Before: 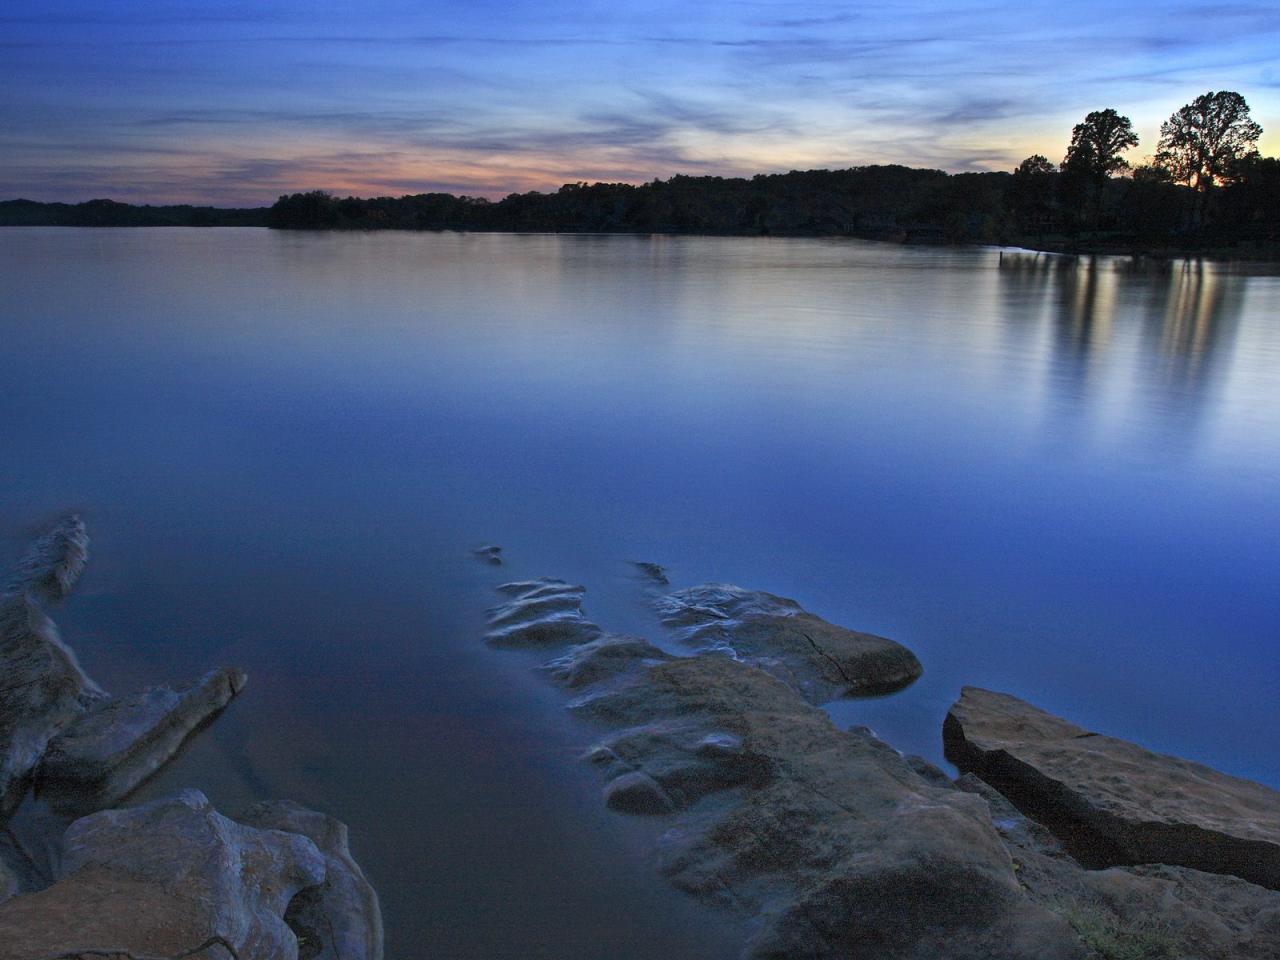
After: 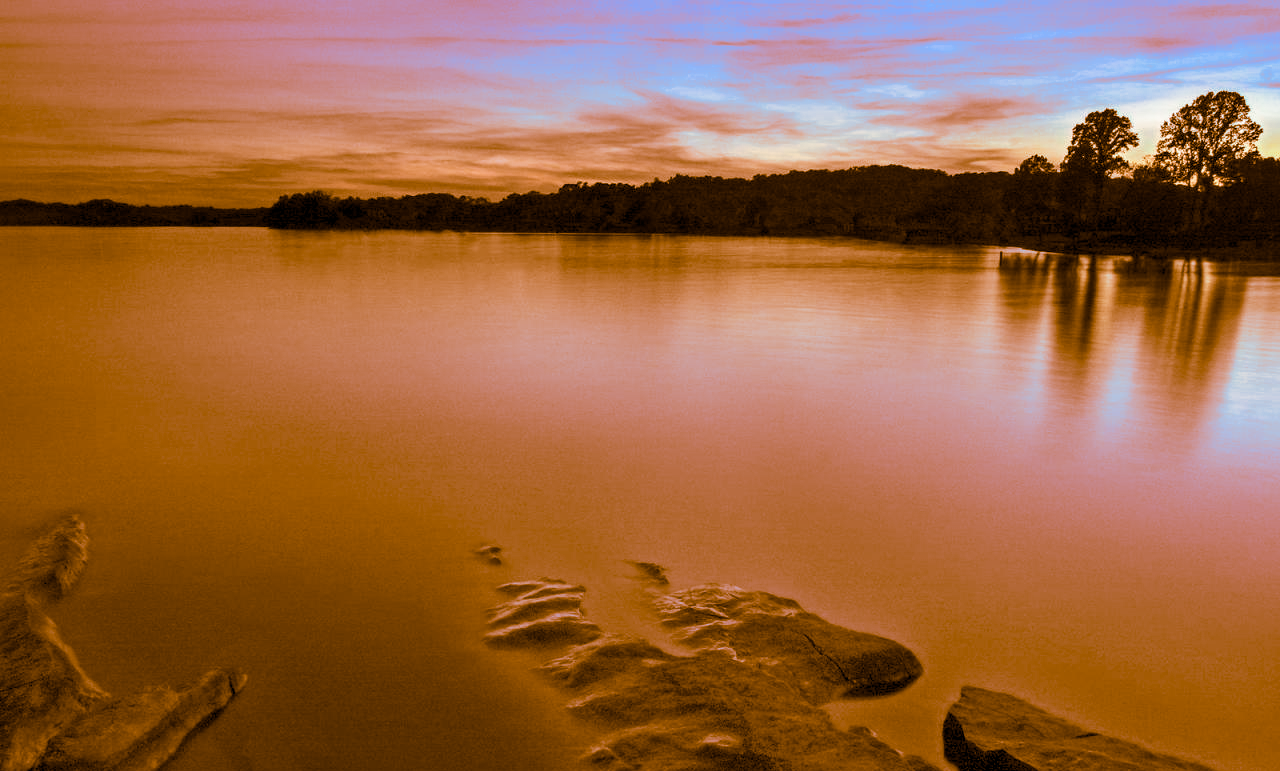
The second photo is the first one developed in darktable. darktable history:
split-toning: shadows › hue 26°, shadows › saturation 0.92, highlights › hue 40°, highlights › saturation 0.92, balance -63, compress 0%
local contrast: detail 130%
crop: bottom 19.644%
